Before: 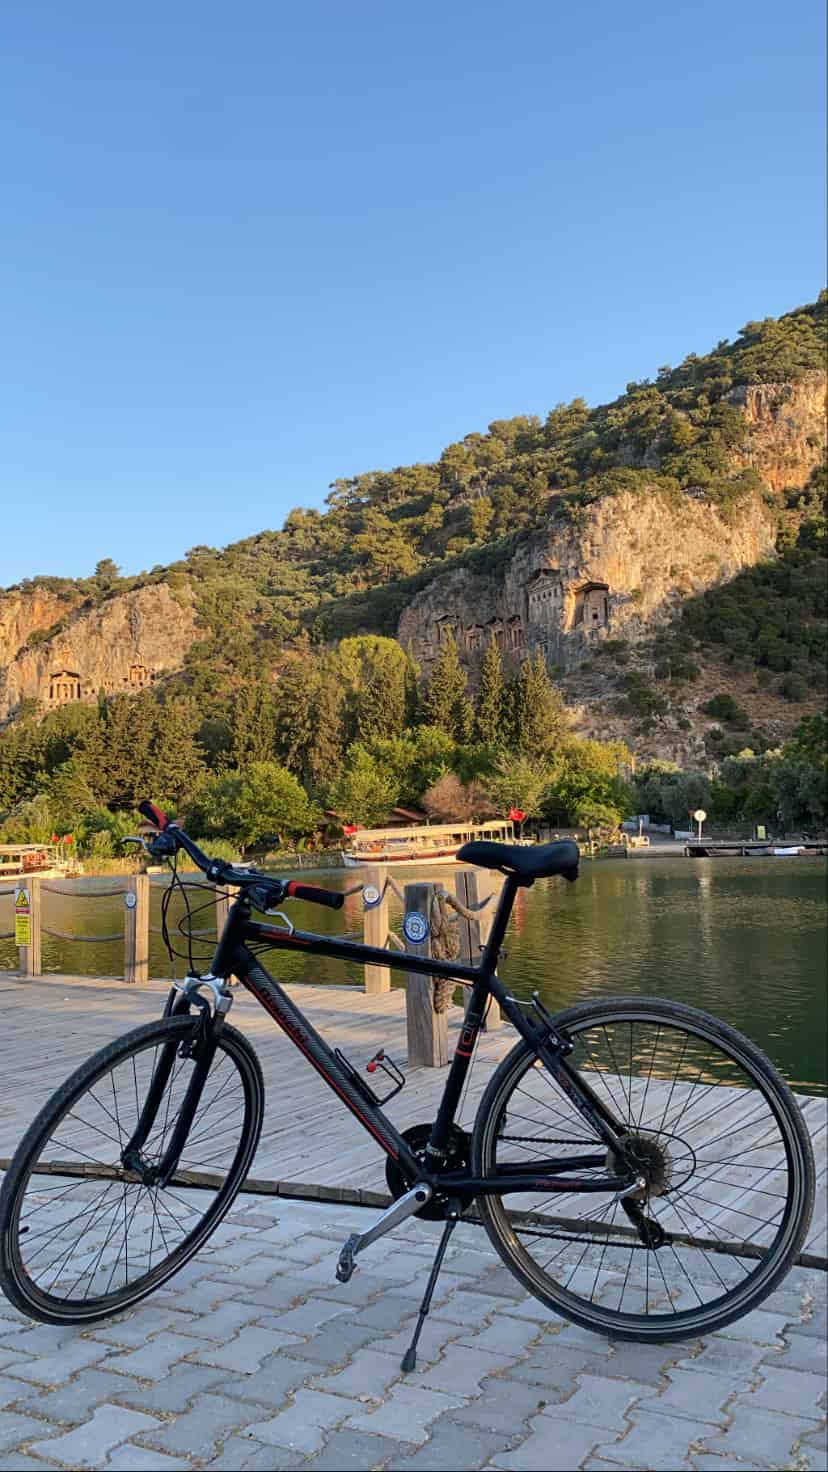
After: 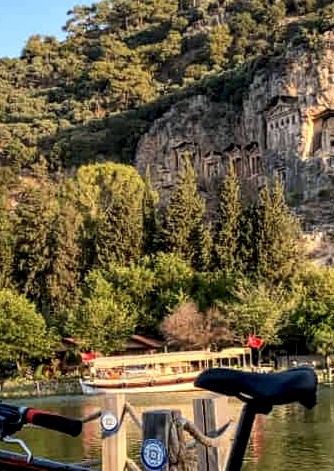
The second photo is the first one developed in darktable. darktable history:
crop: left 31.751%, top 32.172%, right 27.8%, bottom 35.83%
local contrast: highlights 60%, shadows 60%, detail 160%
